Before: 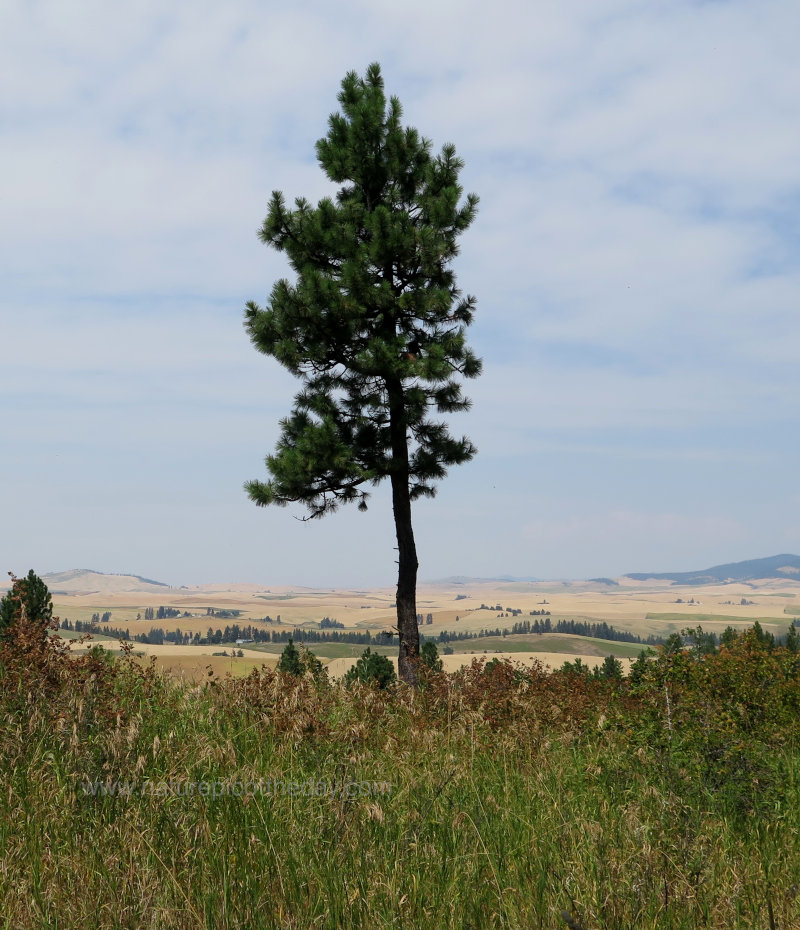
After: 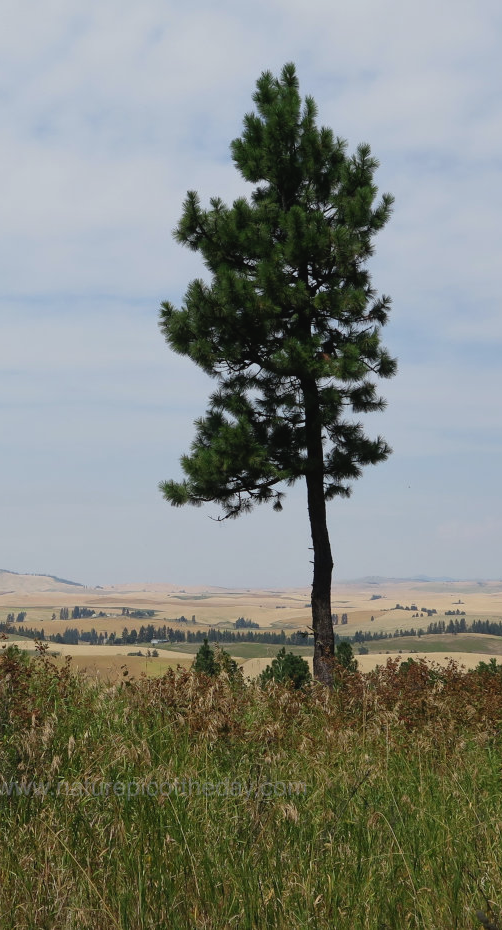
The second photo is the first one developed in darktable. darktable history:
tone equalizer: on, module defaults
contrast brightness saturation: contrast -0.08, brightness -0.04, saturation -0.11
crop: left 10.644%, right 26.528%
